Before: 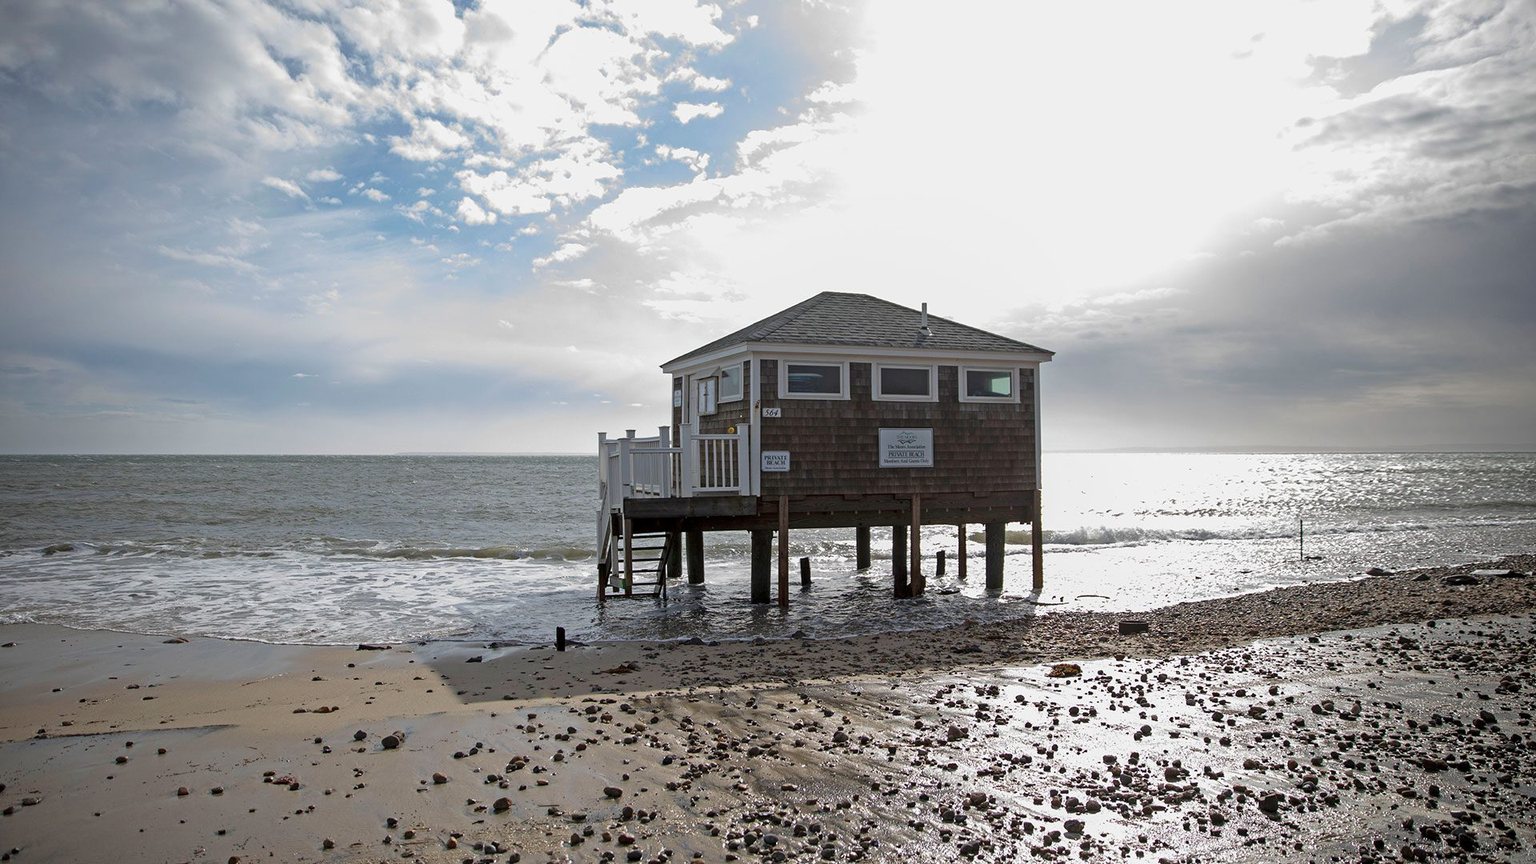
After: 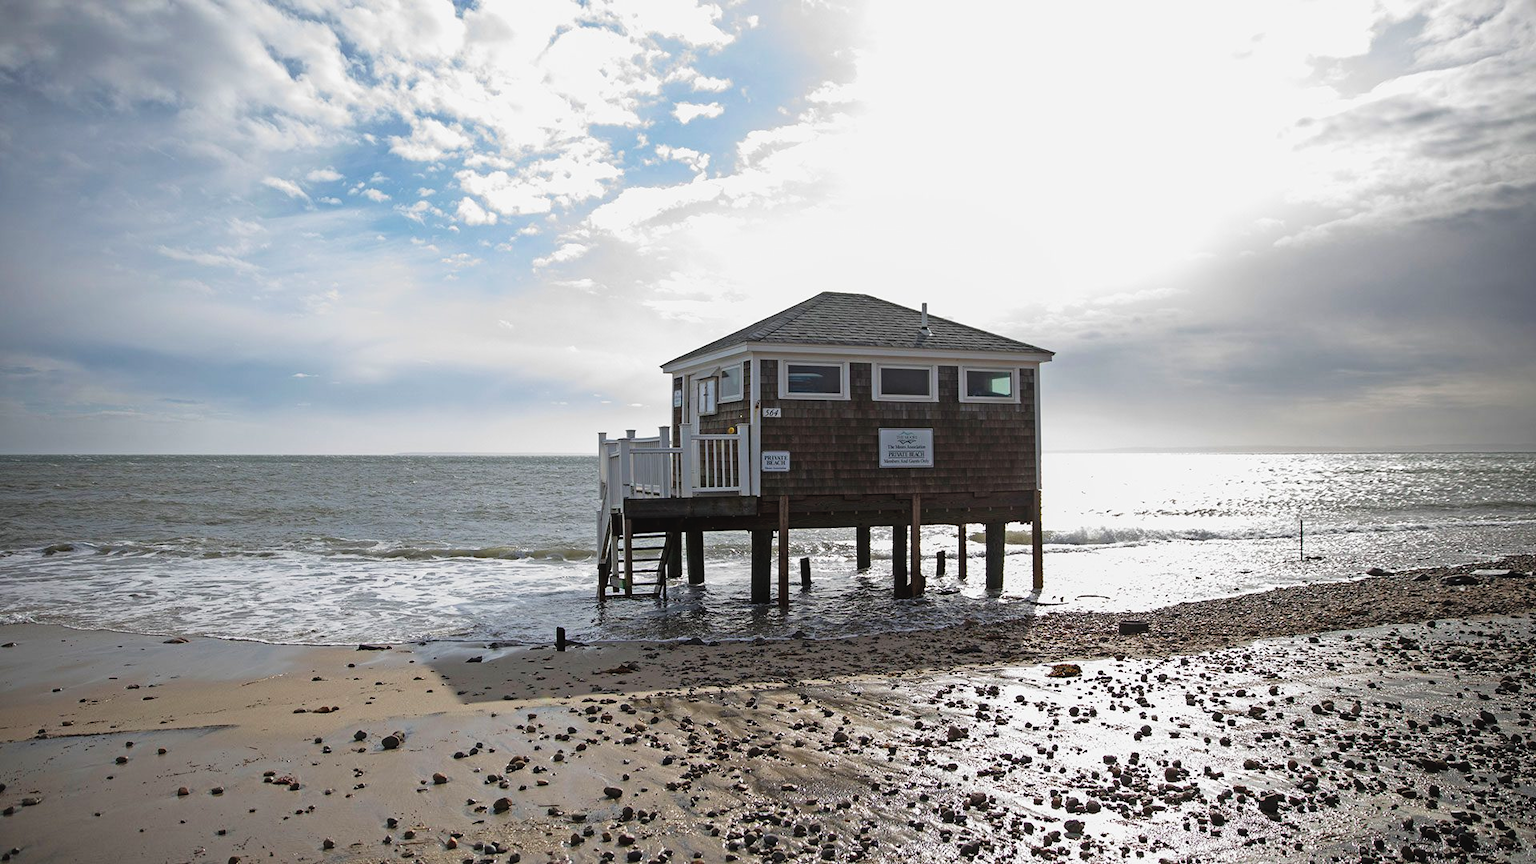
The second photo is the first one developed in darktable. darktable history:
tone curve: curves: ch0 [(0, 0.036) (0.119, 0.115) (0.461, 0.479) (0.715, 0.767) (0.817, 0.865) (1, 0.998)]; ch1 [(0, 0) (0.377, 0.416) (0.44, 0.461) (0.487, 0.49) (0.514, 0.525) (0.538, 0.561) (0.67, 0.713) (1, 1)]; ch2 [(0, 0) (0.38, 0.405) (0.463, 0.445) (0.492, 0.486) (0.529, 0.533) (0.578, 0.59) (0.653, 0.698) (1, 1)], preserve colors none
